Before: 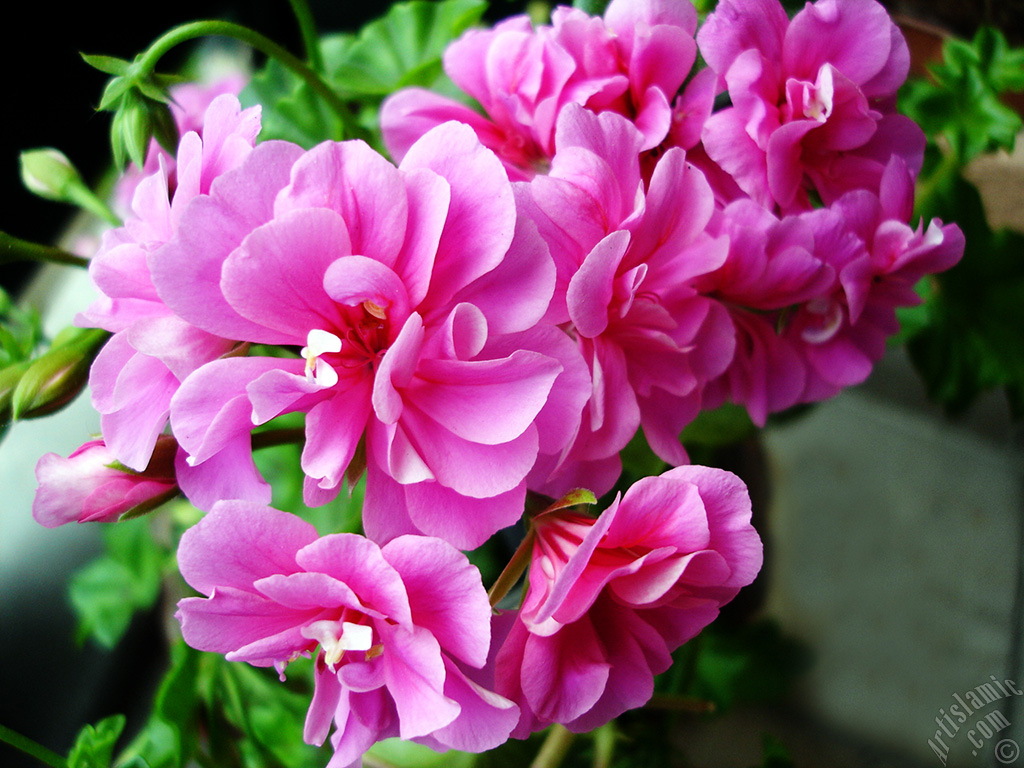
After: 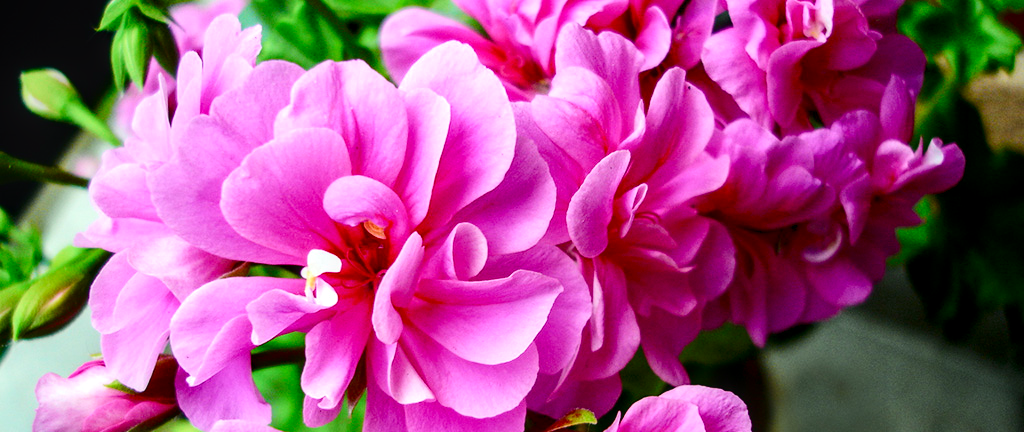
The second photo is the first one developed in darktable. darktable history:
tone curve: curves: ch0 [(0, 0) (0.126, 0.061) (0.338, 0.285) (0.494, 0.518) (0.703, 0.762) (1, 1)]; ch1 [(0, 0) (0.364, 0.322) (0.443, 0.441) (0.5, 0.501) (0.55, 0.578) (1, 1)]; ch2 [(0, 0) (0.44, 0.424) (0.501, 0.499) (0.557, 0.564) (0.613, 0.682) (0.707, 0.746) (1, 1)], color space Lab, independent channels, preserve colors none
local contrast: on, module defaults
crop and rotate: top 10.52%, bottom 33.223%
color calibration: illuminant same as pipeline (D50), adaptation XYZ, x 0.346, y 0.358, temperature 5010.75 K
